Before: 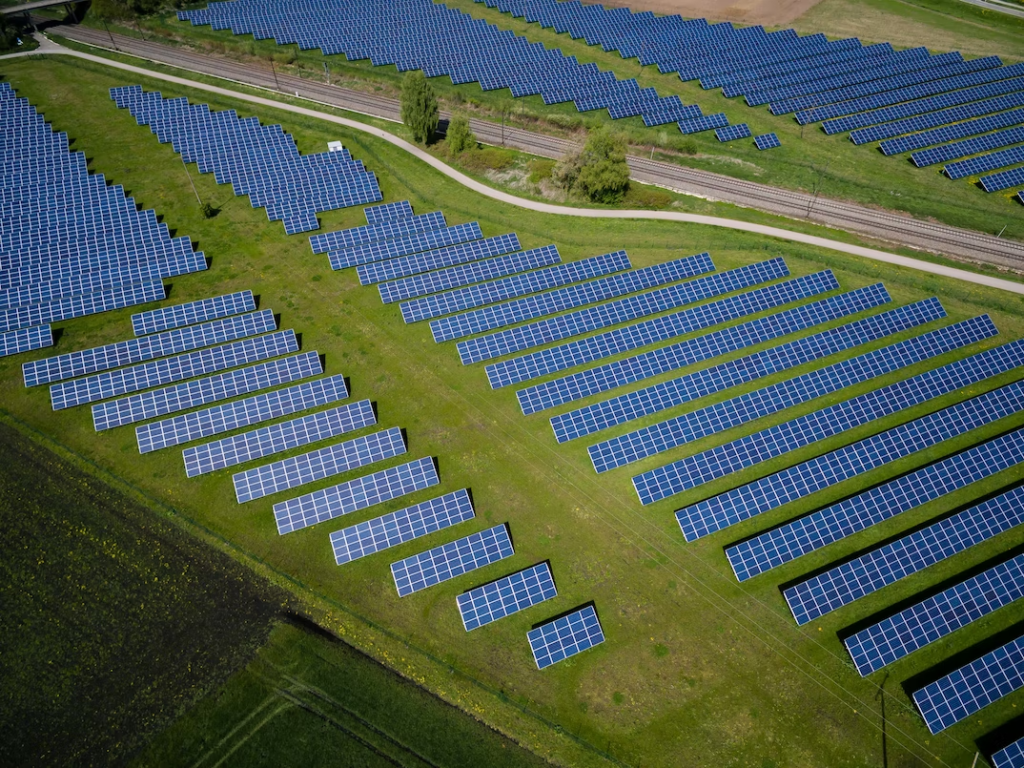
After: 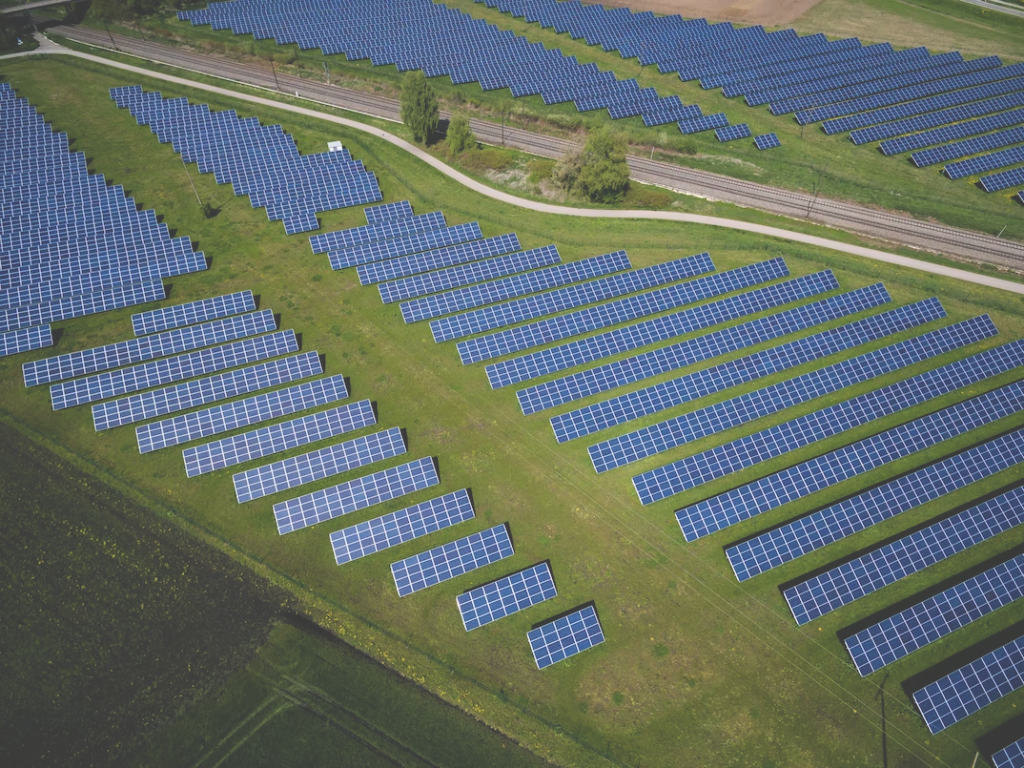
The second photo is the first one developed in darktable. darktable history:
exposure: black level correction -0.04, exposure 0.064 EV, compensate highlight preservation false
